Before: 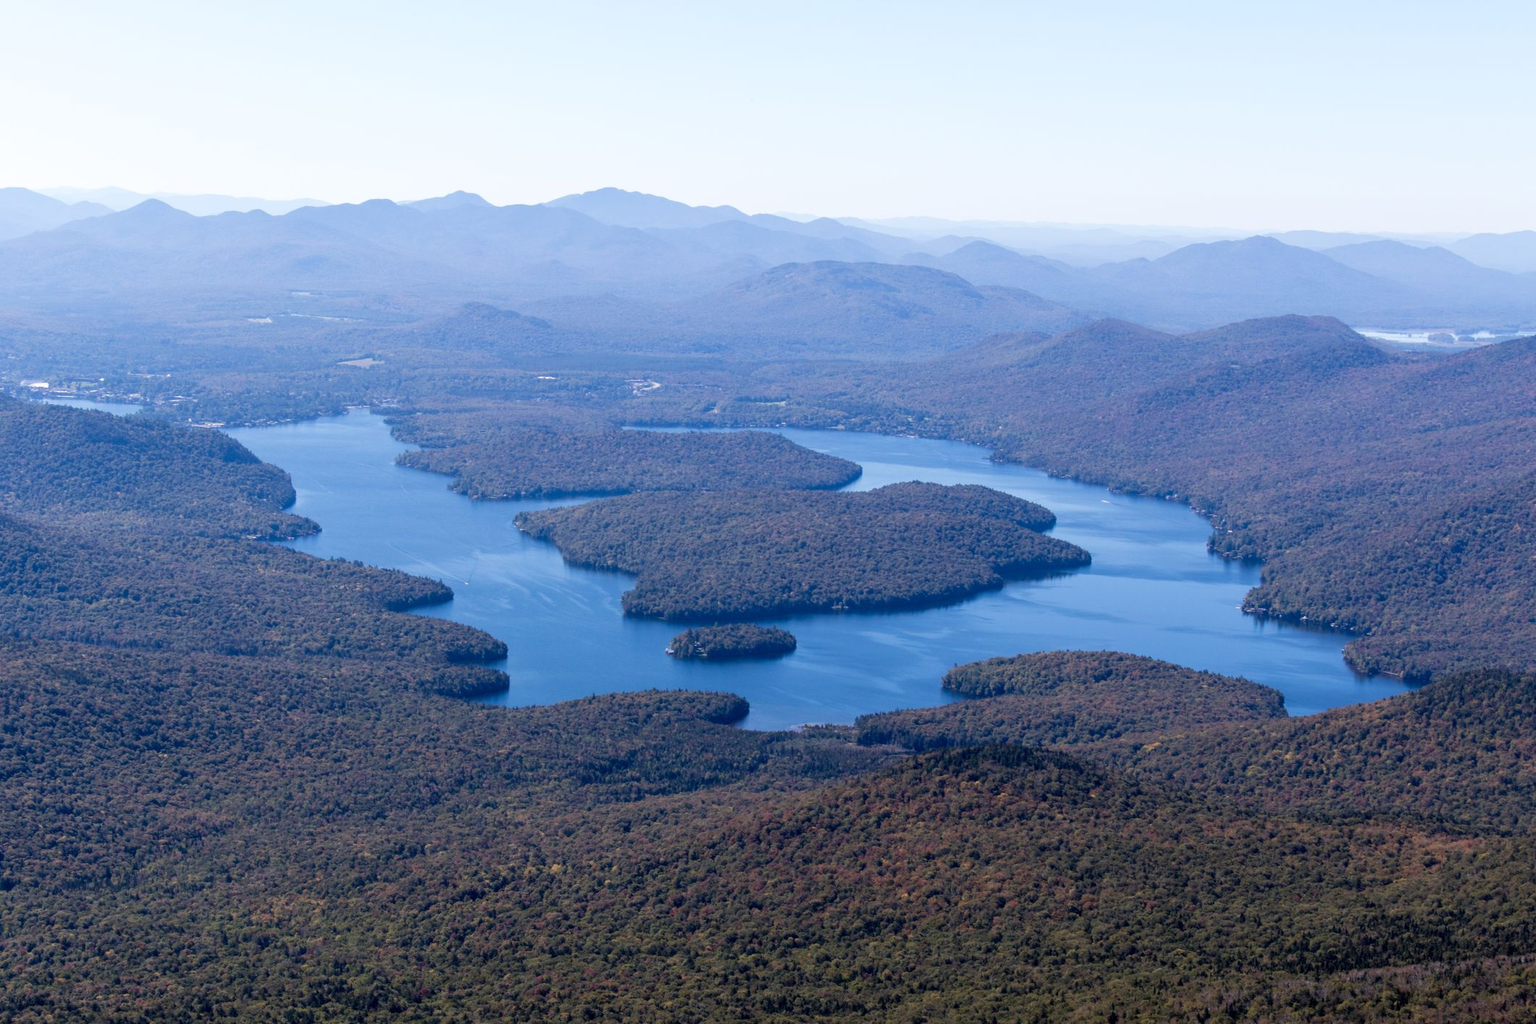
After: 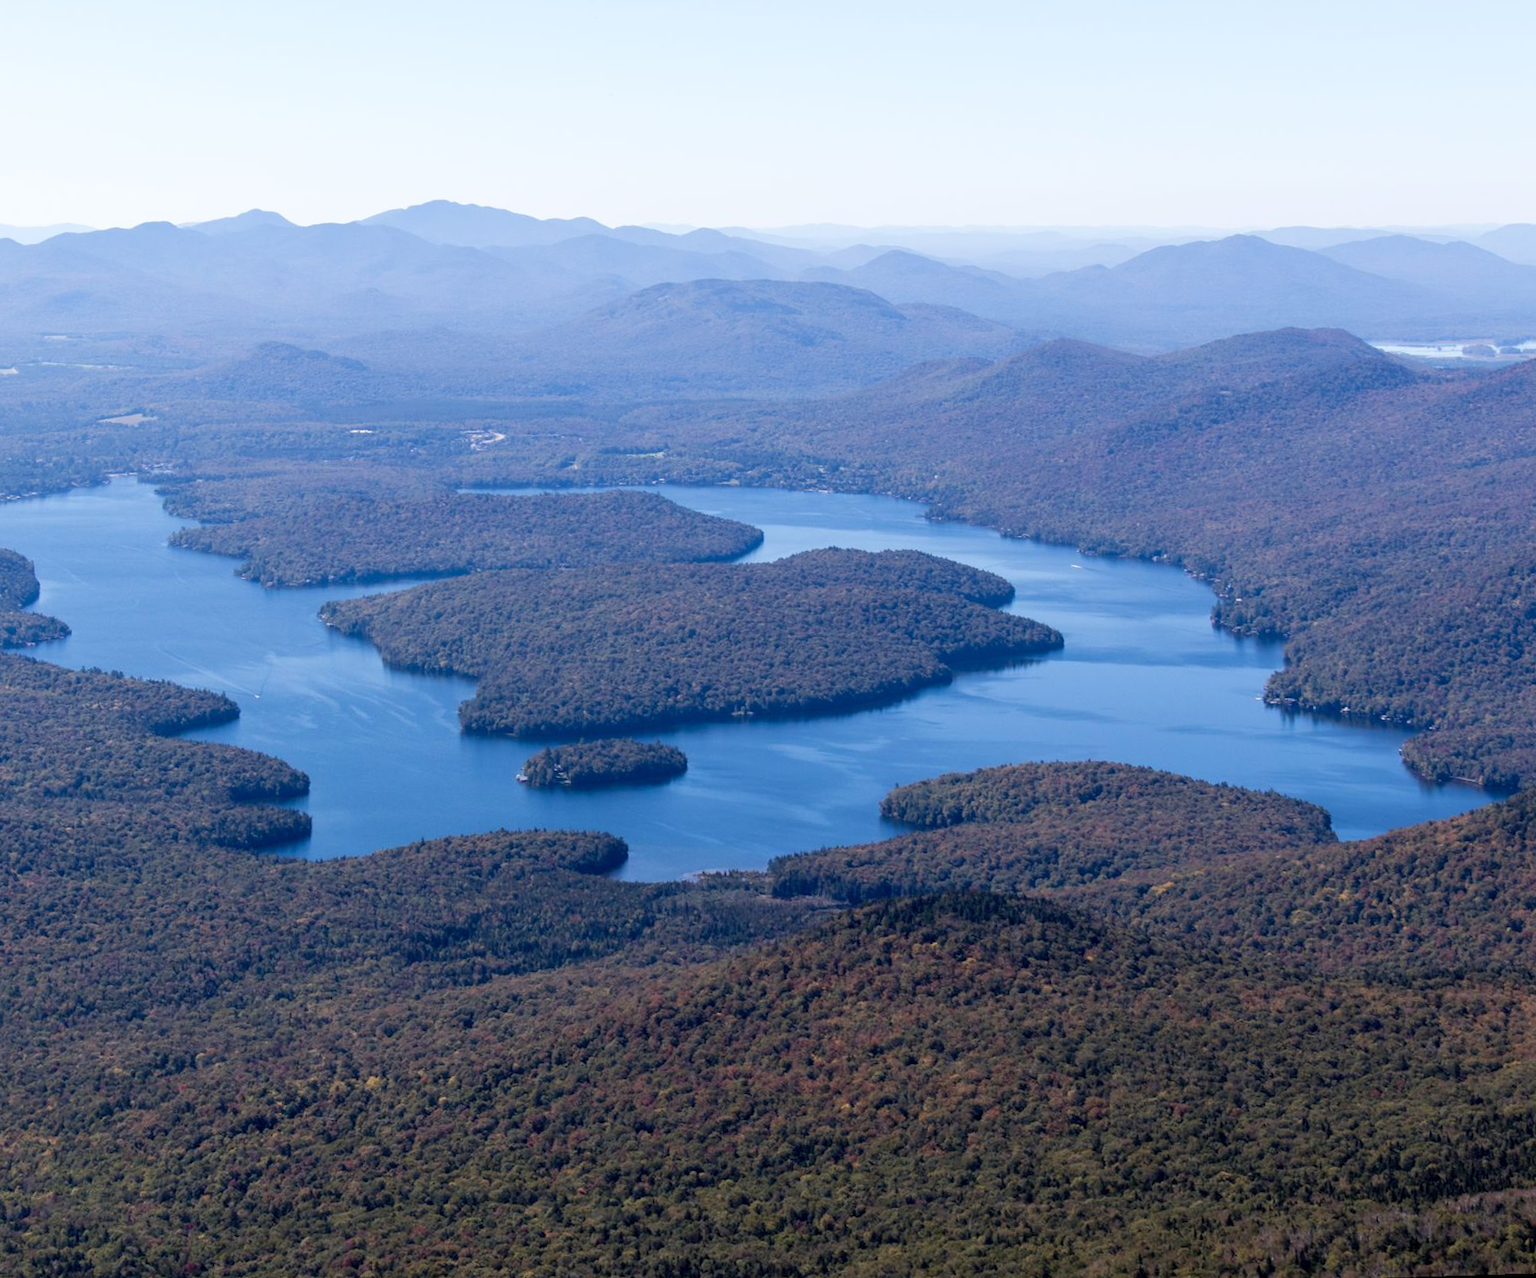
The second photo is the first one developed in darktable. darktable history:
white balance: emerald 1
crop: left 16.145%
rotate and perspective: rotation -1.68°, lens shift (vertical) -0.146, crop left 0.049, crop right 0.912, crop top 0.032, crop bottom 0.96
